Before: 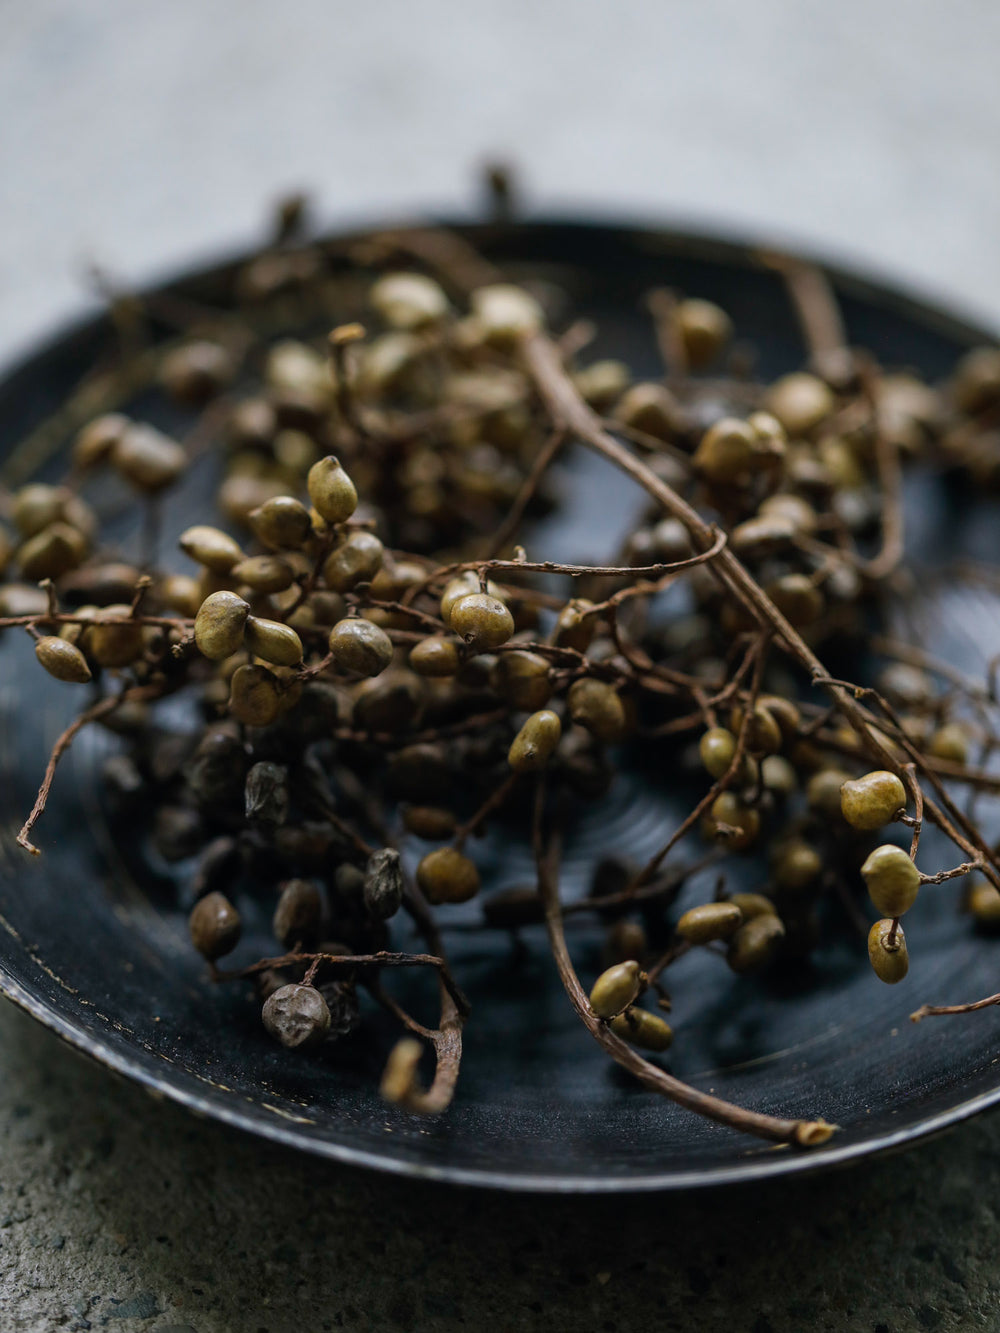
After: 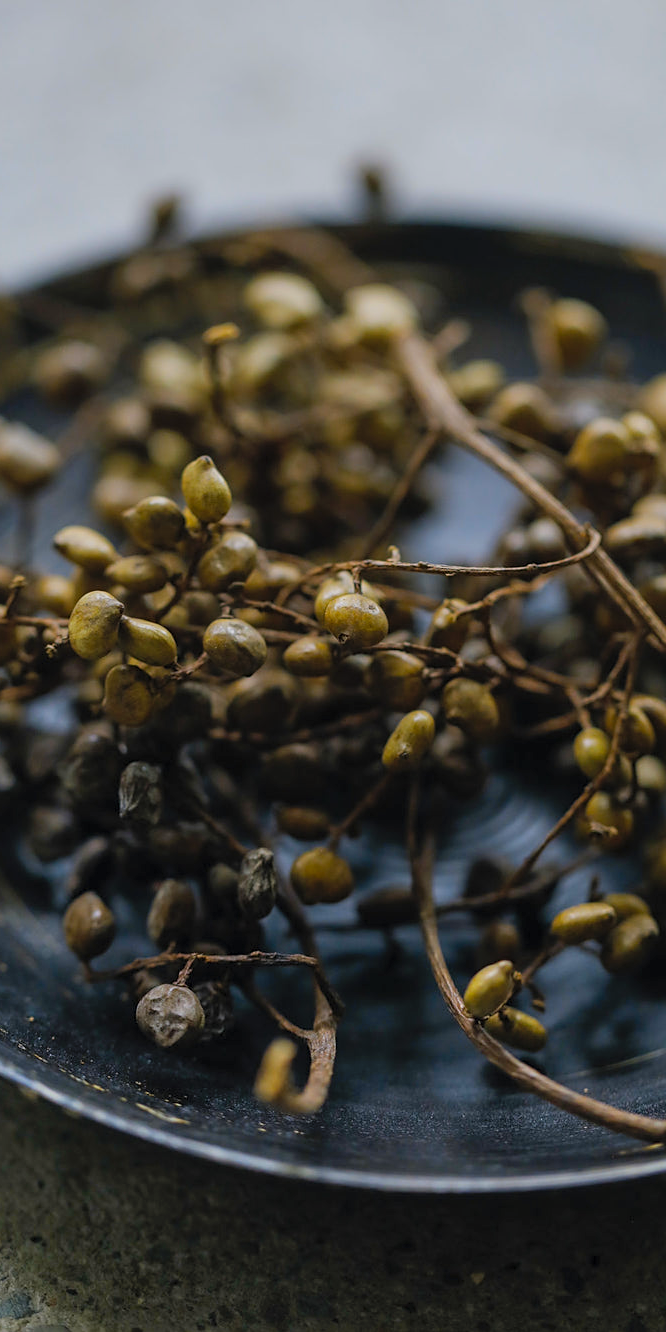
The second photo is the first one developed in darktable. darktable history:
sharpen: amount 0.2
color contrast: green-magenta contrast 0.8, blue-yellow contrast 1.1, unbound 0
contrast brightness saturation: contrast 0.07, brightness 0.18, saturation 0.4
graduated density: rotation 5.63°, offset 76.9
crop and rotate: left 12.673%, right 20.66%
